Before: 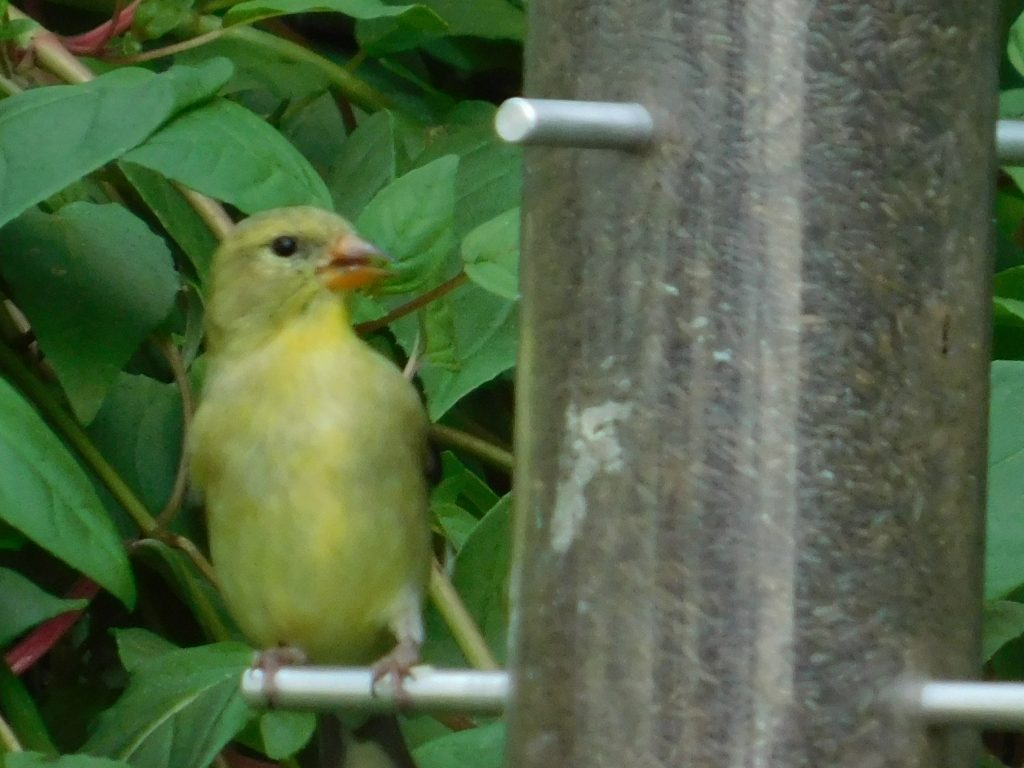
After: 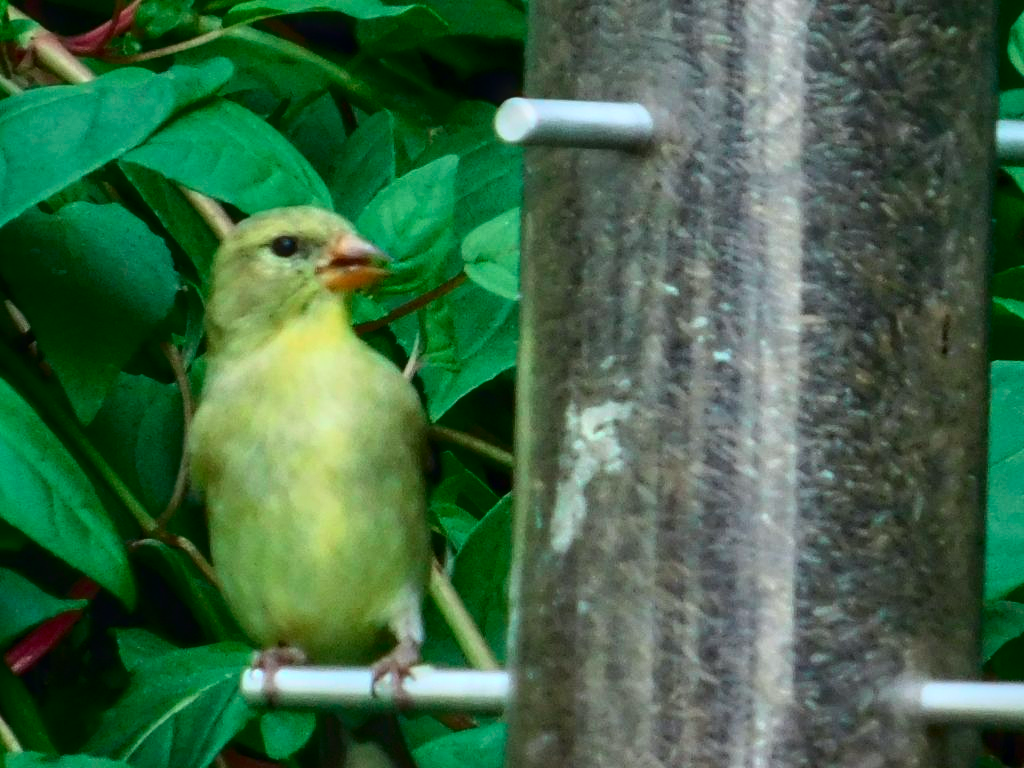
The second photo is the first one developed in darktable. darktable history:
tone curve: curves: ch0 [(0, 0) (0.236, 0.124) (0.373, 0.304) (0.542, 0.593) (0.737, 0.873) (1, 1)]; ch1 [(0, 0) (0.399, 0.328) (0.488, 0.484) (0.598, 0.624) (1, 1)]; ch2 [(0, 0) (0.448, 0.405) (0.523, 0.511) (0.592, 0.59) (1, 1)], color space Lab, independent channels, preserve colors none
contrast brightness saturation: contrast -0.11
local contrast: on, module defaults
